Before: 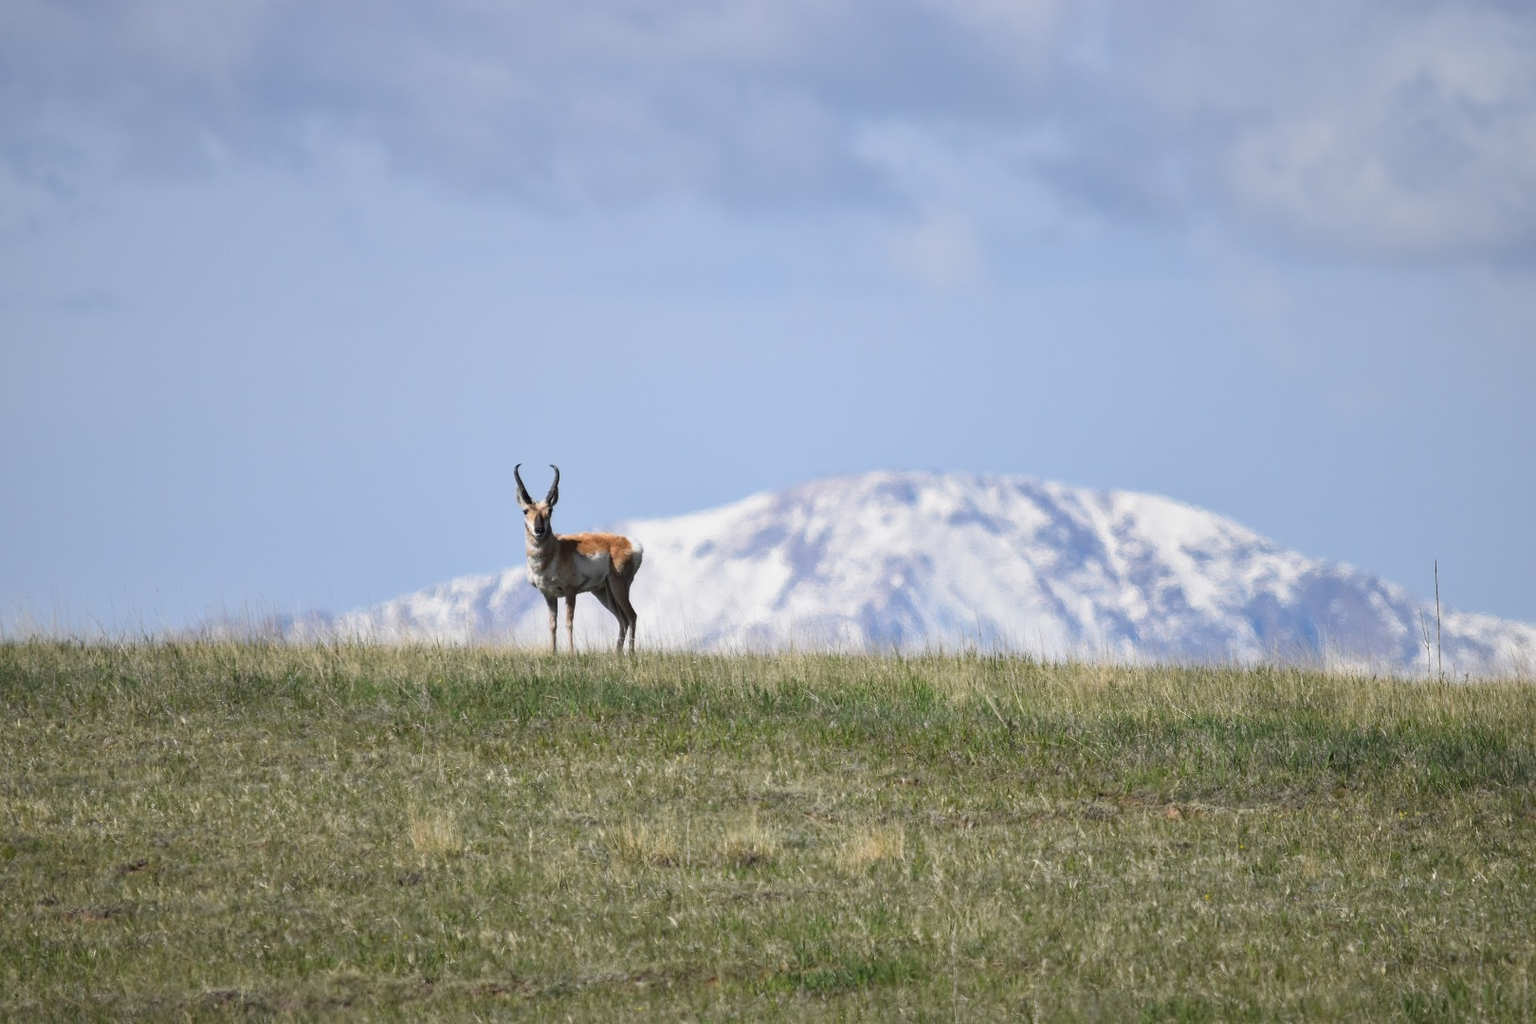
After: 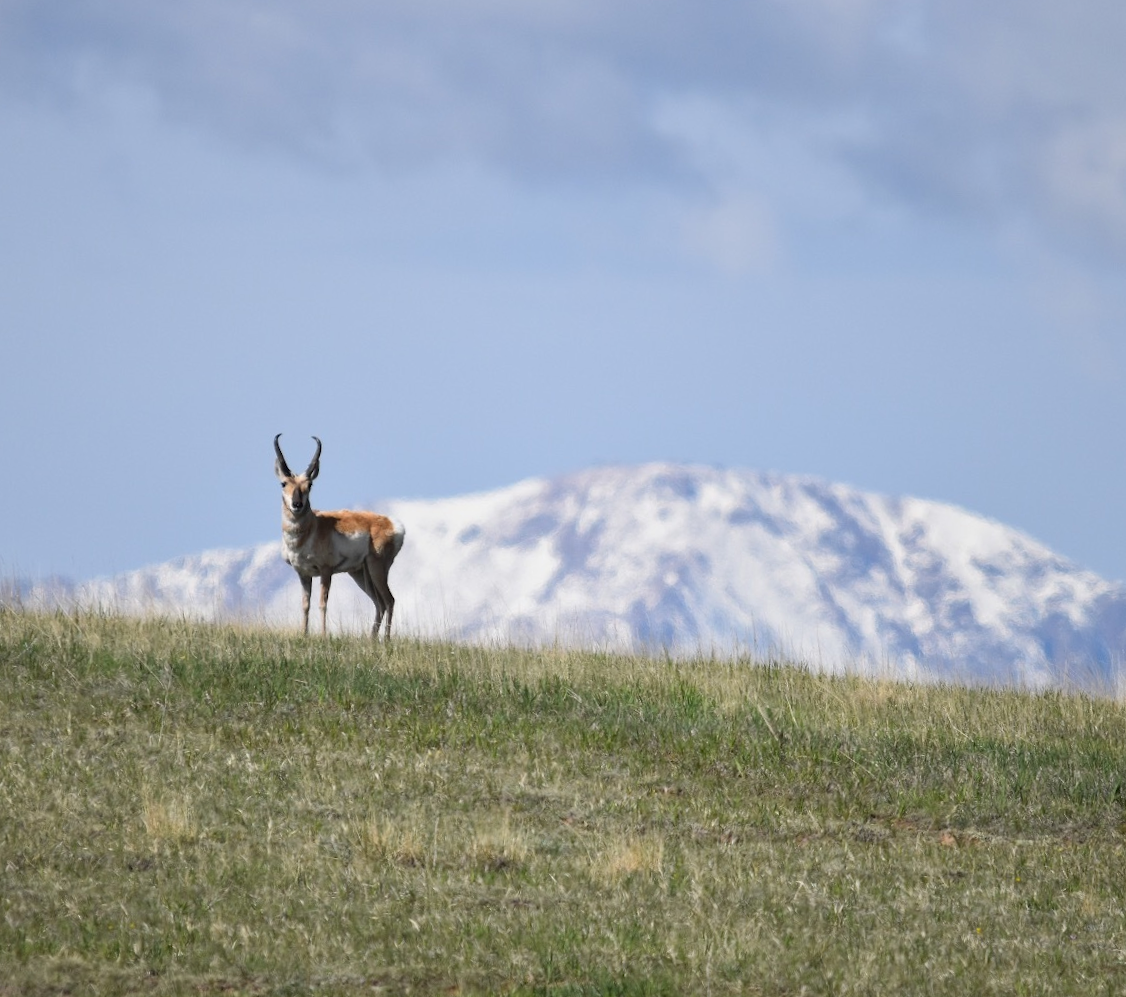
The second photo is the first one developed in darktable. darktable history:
crop and rotate: angle -3.2°, left 13.999%, top 0.027%, right 10.728%, bottom 0.027%
tone equalizer: edges refinement/feathering 500, mask exposure compensation -1.57 EV, preserve details no
